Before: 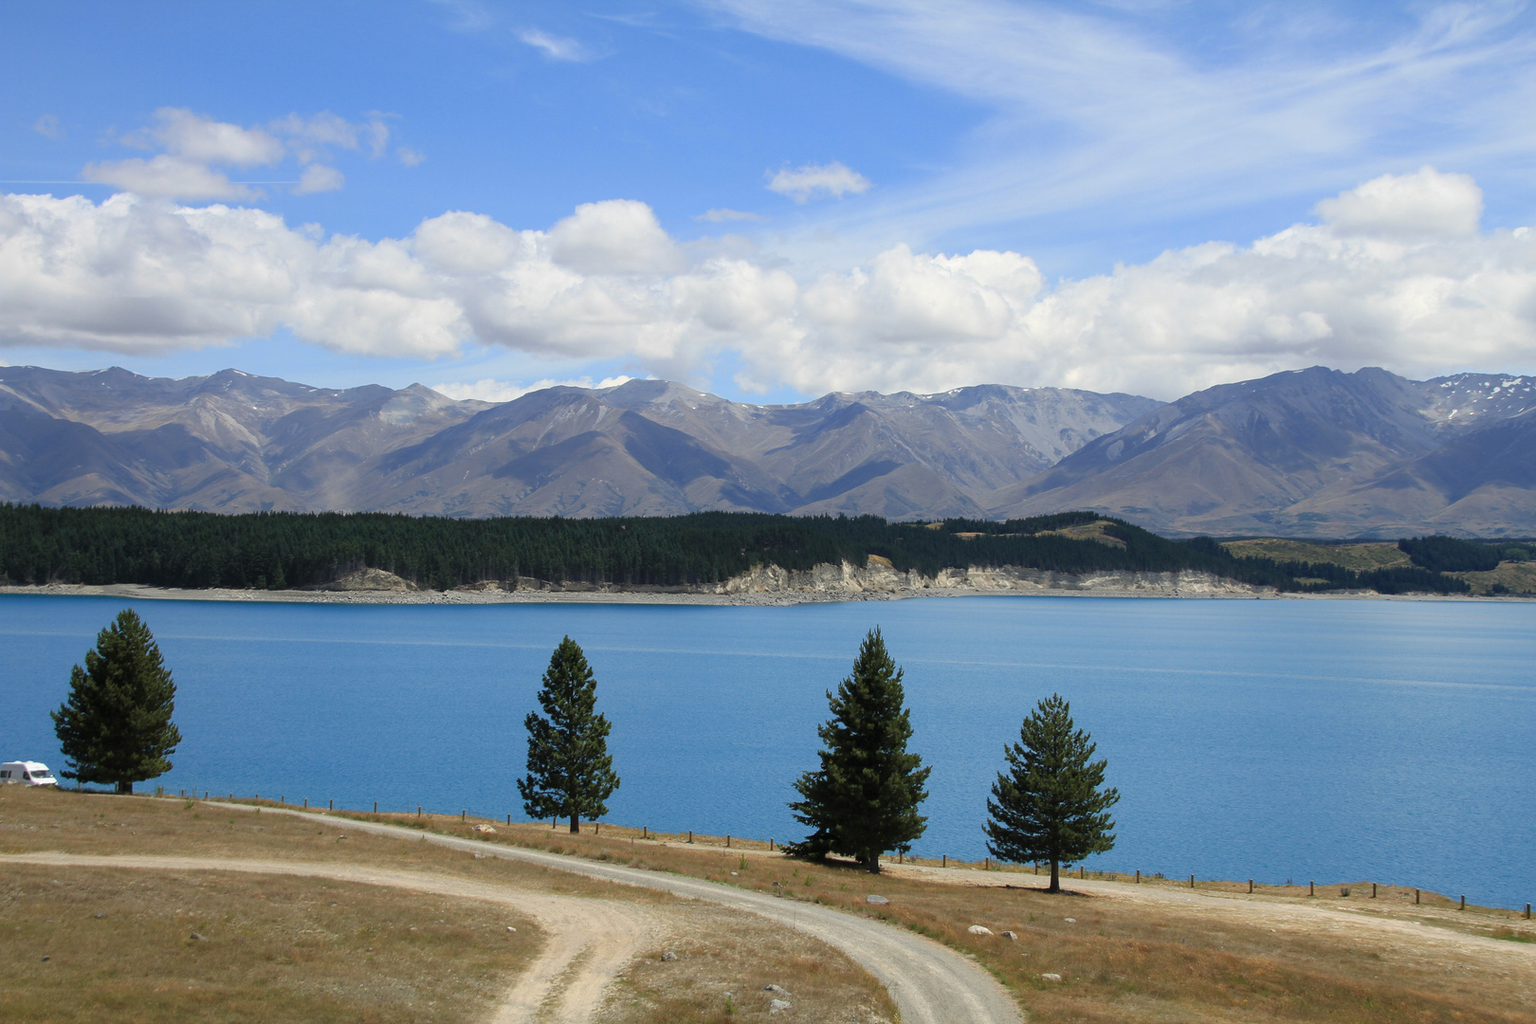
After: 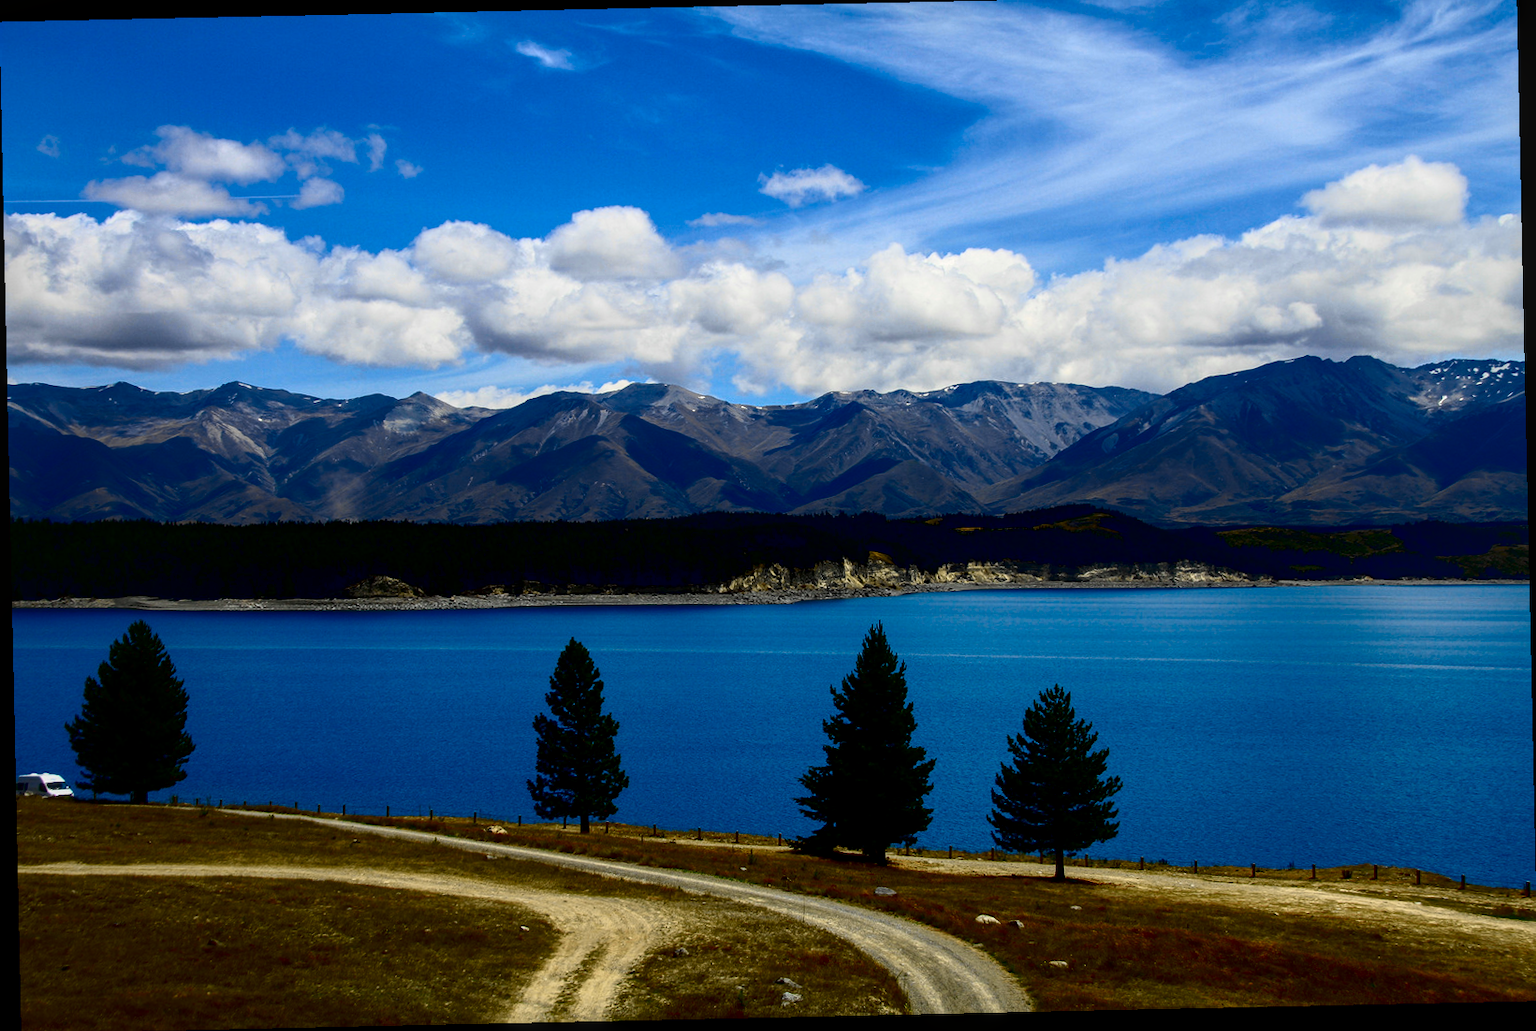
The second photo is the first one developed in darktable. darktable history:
crop: top 1.049%, right 0.001%
rotate and perspective: rotation -1.24°, automatic cropping off
tone curve: curves: ch0 [(0, 0.006) (0.046, 0.011) (0.13, 0.062) (0.338, 0.327) (0.494, 0.55) (0.728, 0.835) (1, 1)]; ch1 [(0, 0) (0.346, 0.324) (0.45, 0.431) (0.5, 0.5) (0.522, 0.517) (0.55, 0.57) (1, 1)]; ch2 [(0, 0) (0.453, 0.418) (0.5, 0.5) (0.526, 0.524) (0.554, 0.598) (0.622, 0.679) (0.707, 0.761) (1, 1)], color space Lab, independent channels, preserve colors none
local contrast: on, module defaults
contrast brightness saturation: contrast 0.09, brightness -0.59, saturation 0.17
